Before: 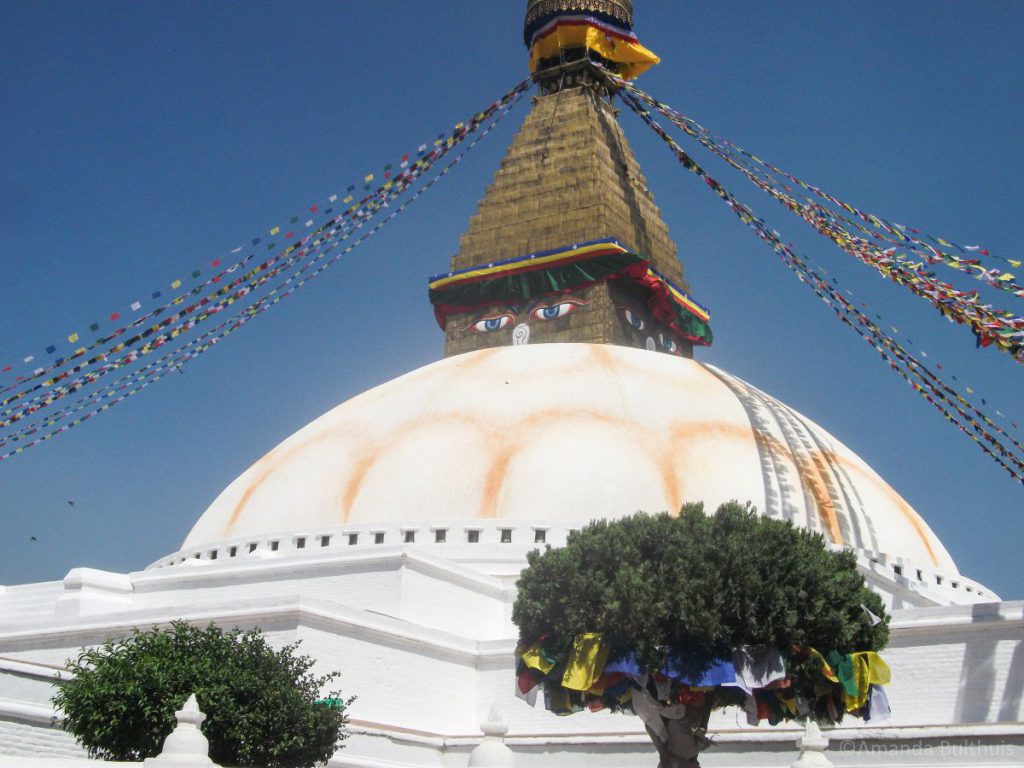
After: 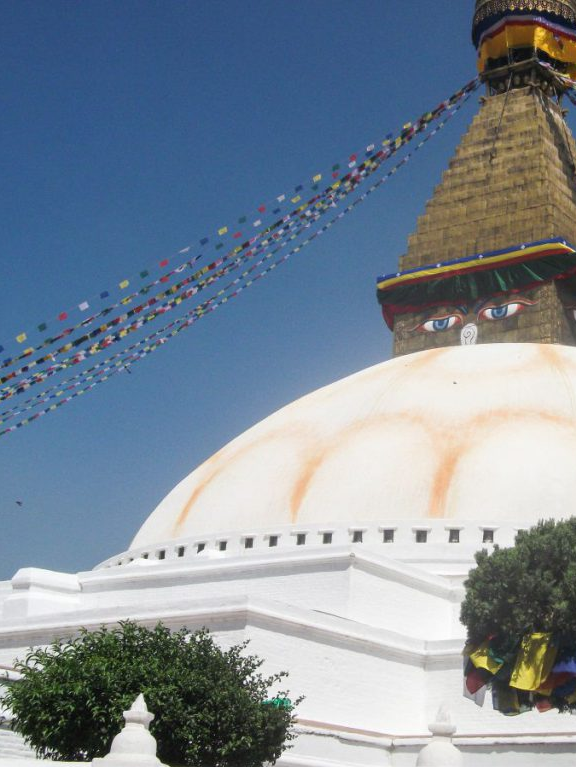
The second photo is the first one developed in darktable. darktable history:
crop: left 5.114%, right 38.589%
tone equalizer: on, module defaults
